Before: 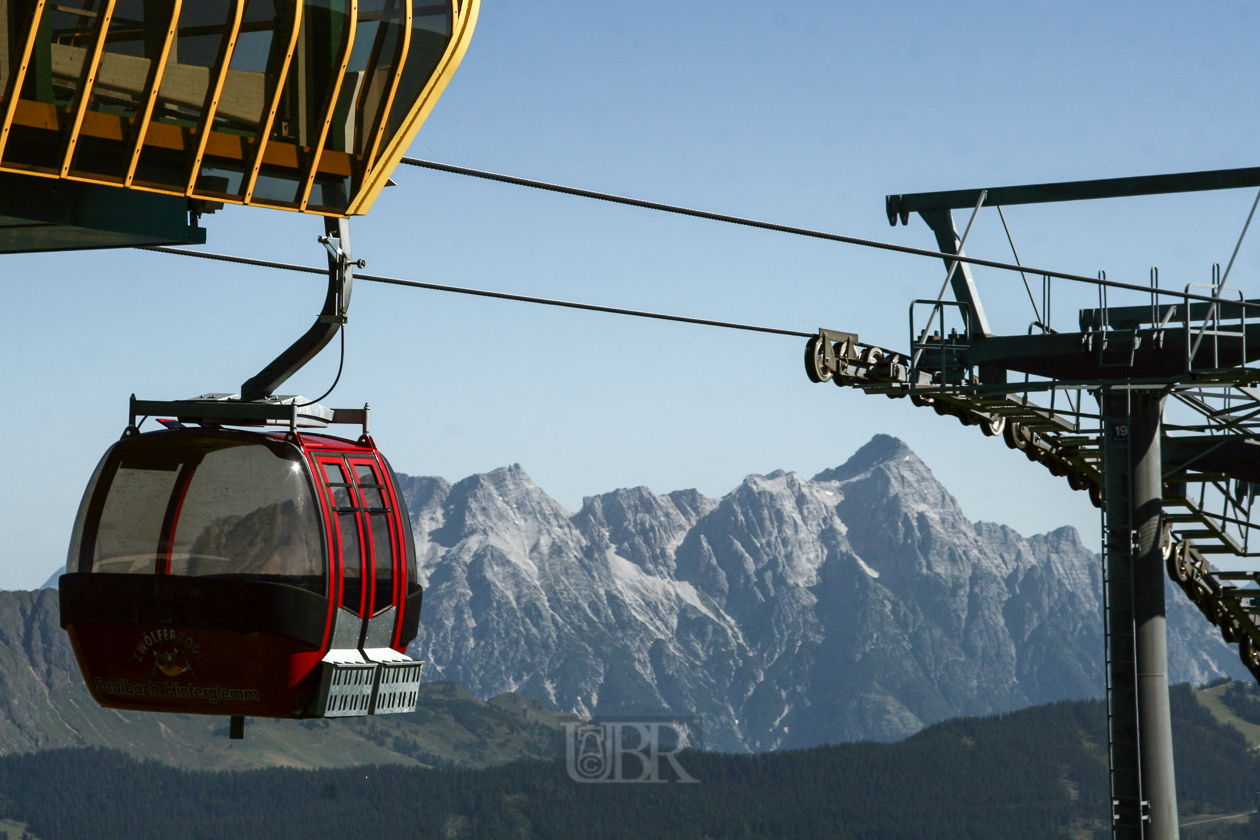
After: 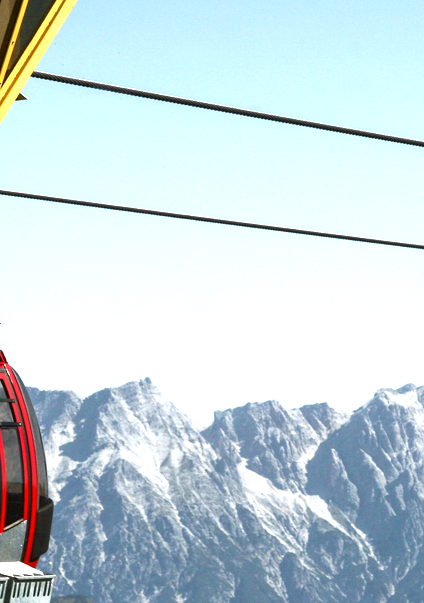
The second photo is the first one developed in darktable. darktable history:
exposure: exposure 1 EV, compensate highlight preservation false
crop and rotate: left 29.357%, top 10.333%, right 36.987%, bottom 17.868%
